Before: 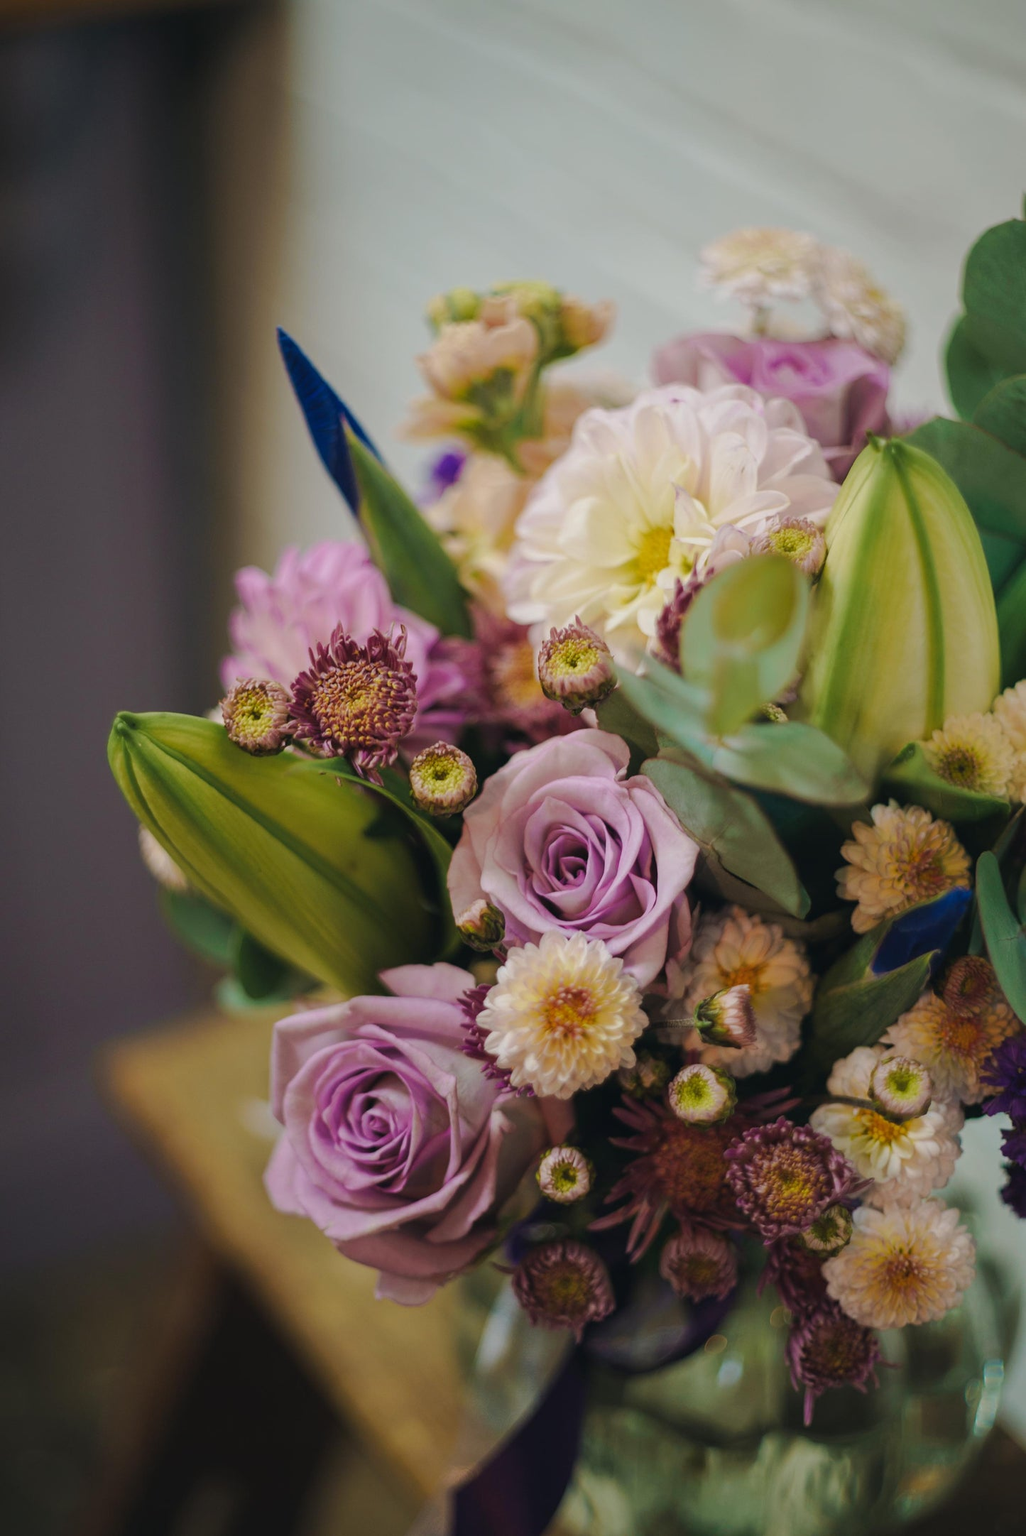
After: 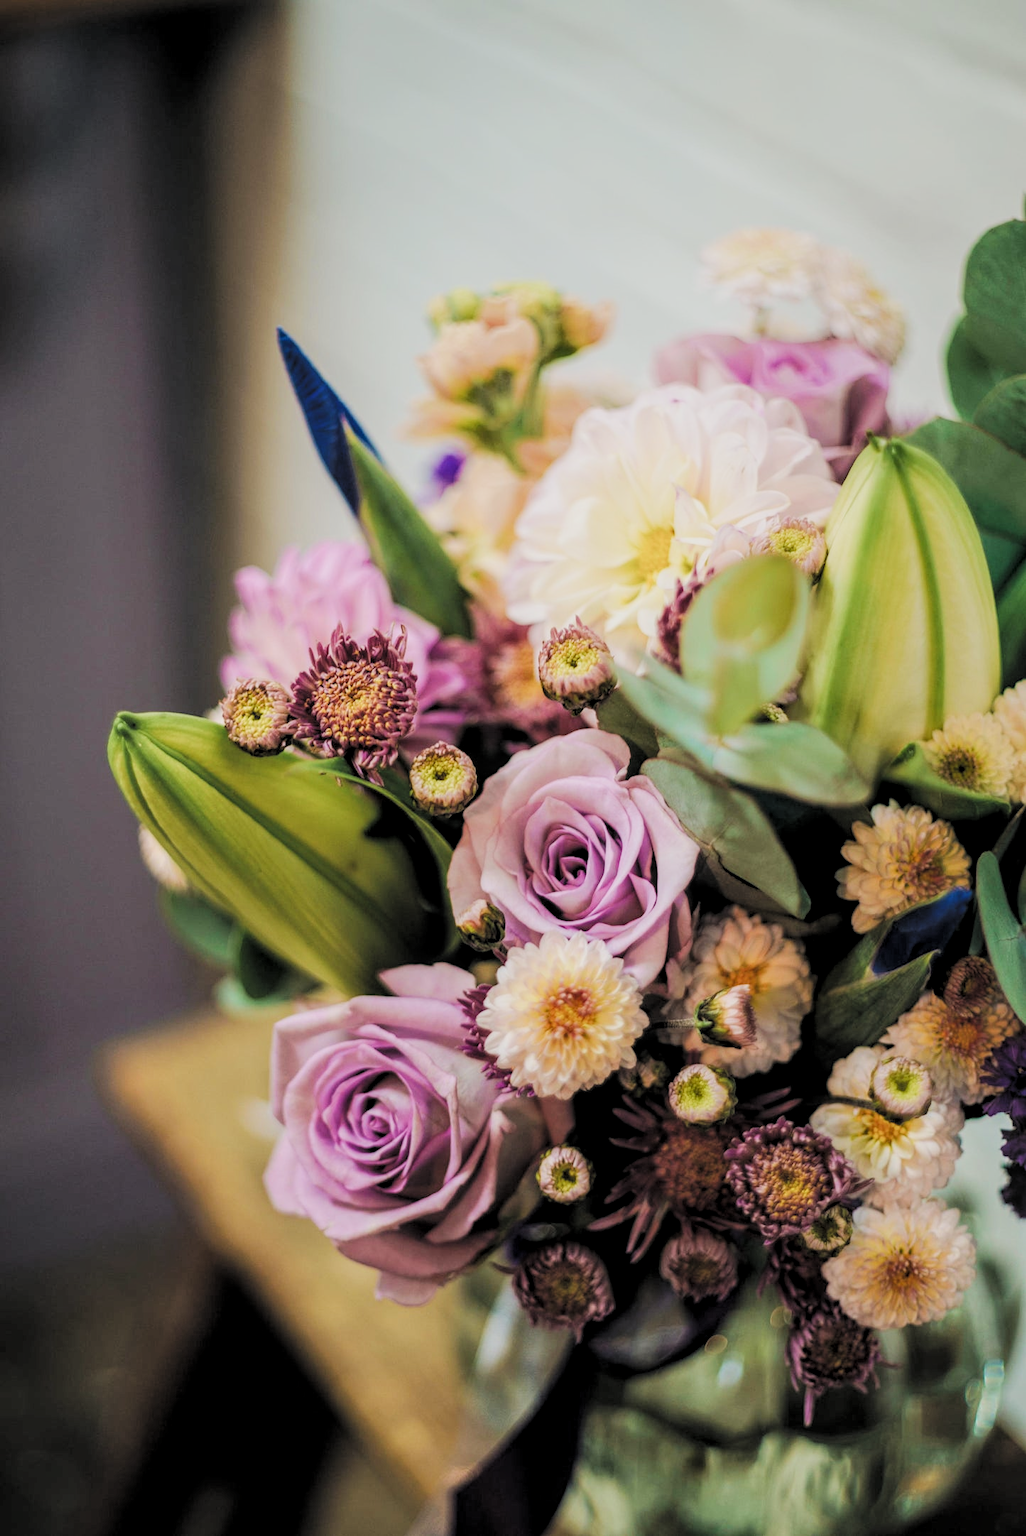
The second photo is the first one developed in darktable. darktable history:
exposure: exposure 0.781 EV, compensate highlight preservation false
shadows and highlights: shadows 1.12, highlights 38.63
filmic rgb: black relative exposure -4.27 EV, white relative exposure 4.56 EV, hardness 2.39, contrast 1.054, preserve chrominance RGB euclidean norm, color science v5 (2021), contrast in shadows safe, contrast in highlights safe
local contrast: detail 130%
